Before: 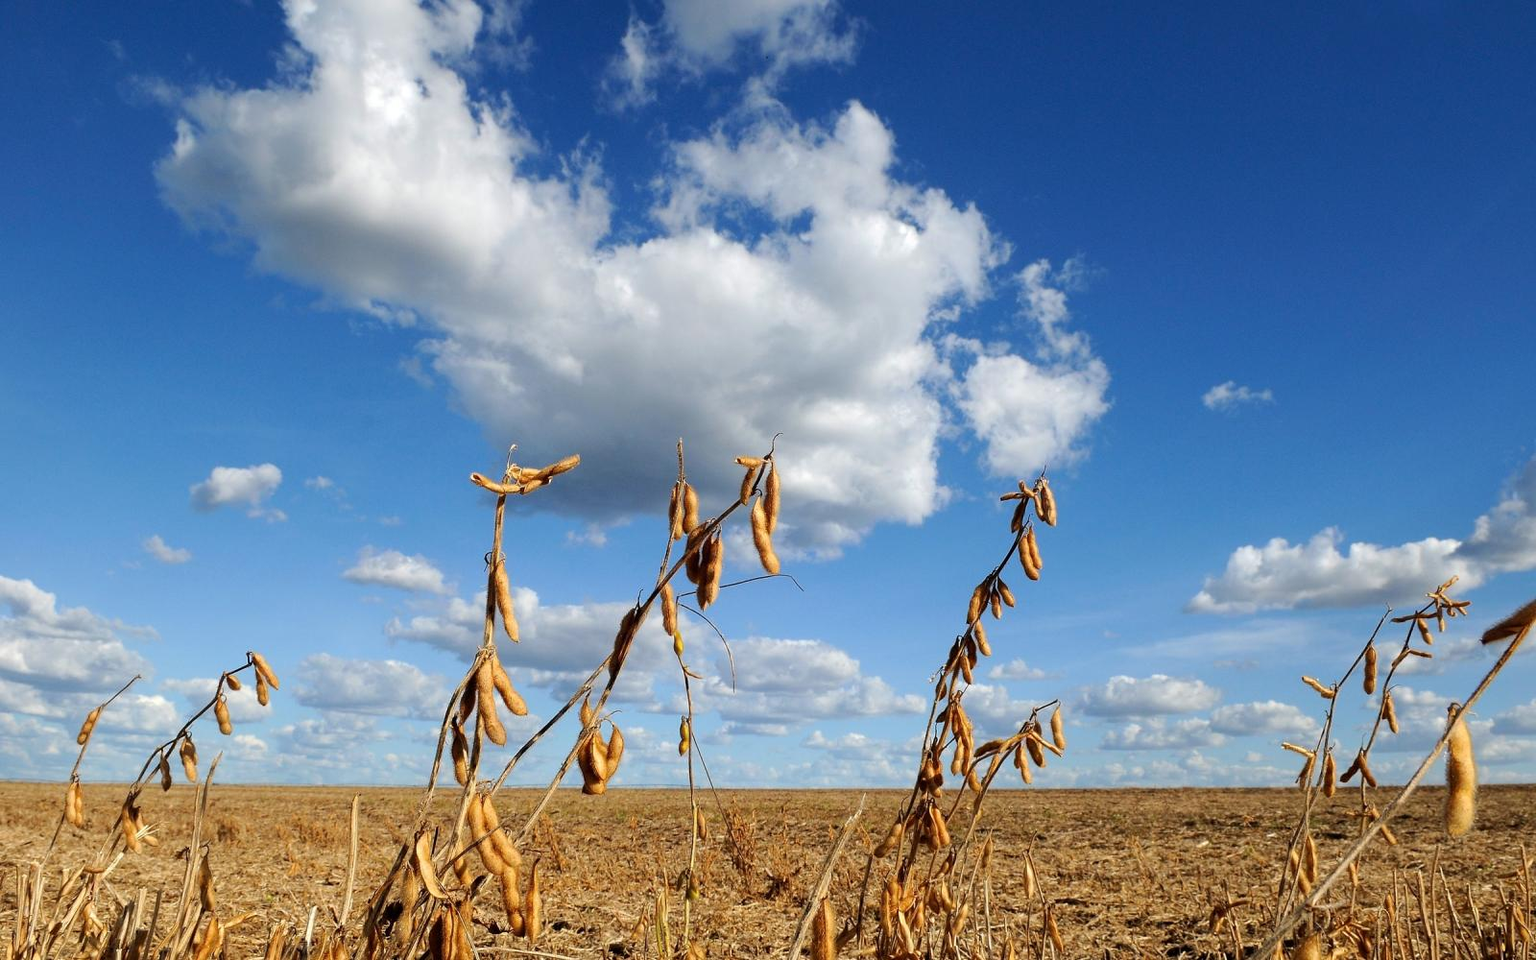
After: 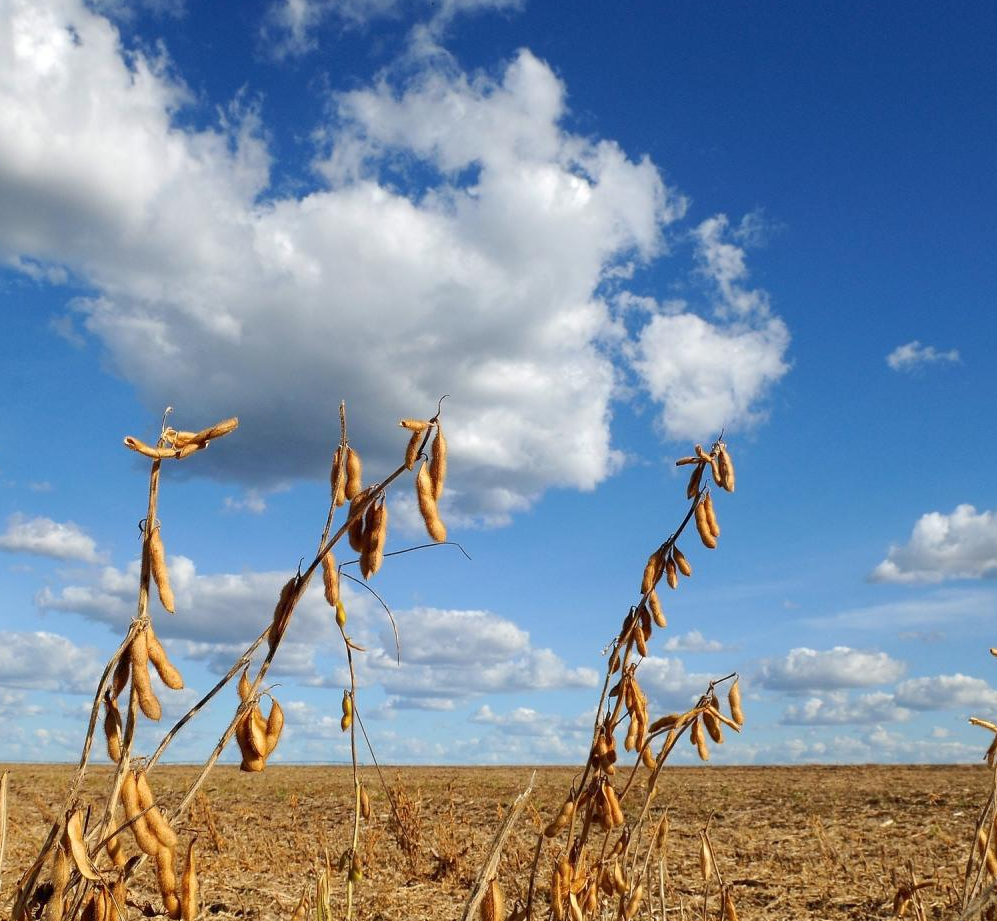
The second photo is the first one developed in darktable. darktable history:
crop and rotate: left 22.918%, top 5.629%, right 14.711%, bottom 2.247%
rgb curve: curves: ch0 [(0, 0) (0.093, 0.159) (0.241, 0.265) (0.414, 0.42) (1, 1)], compensate middle gray true, preserve colors basic power
